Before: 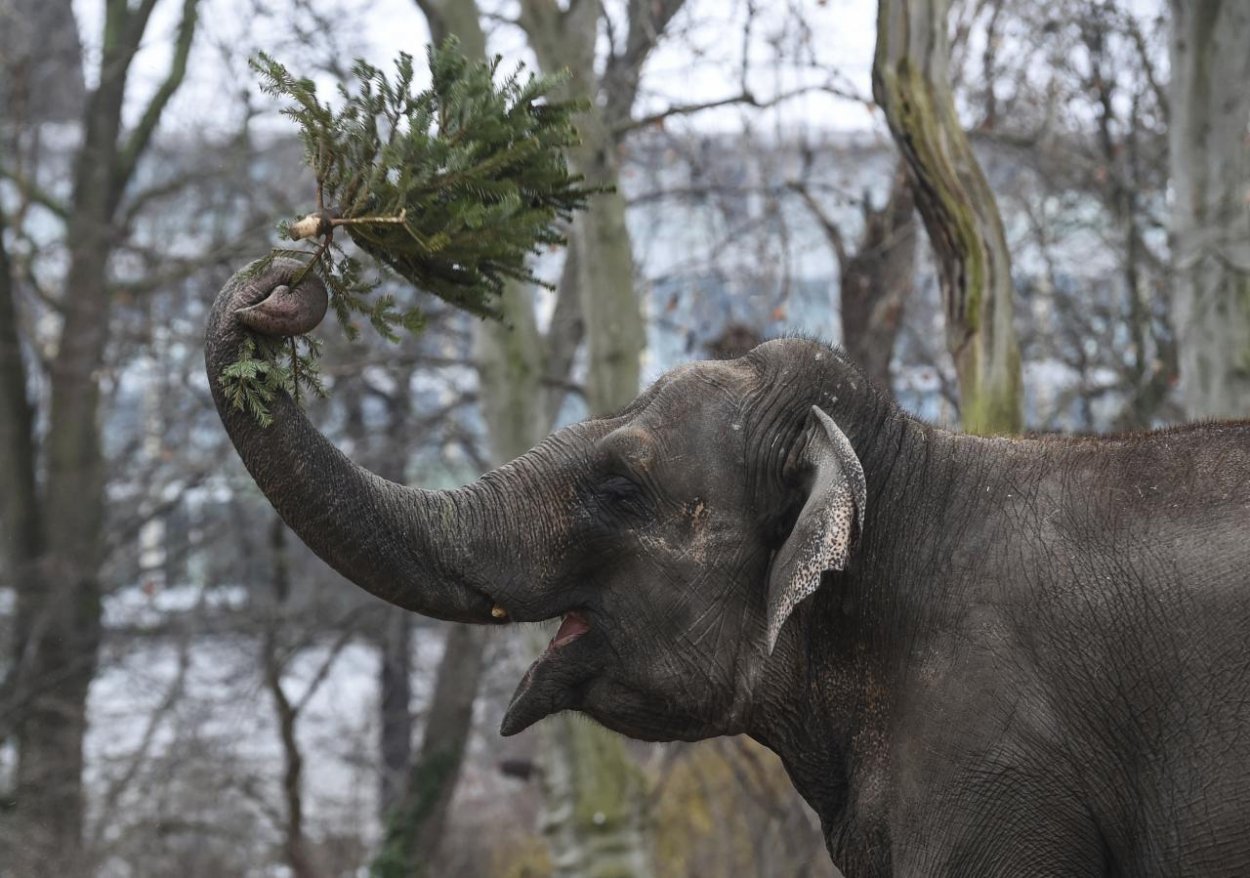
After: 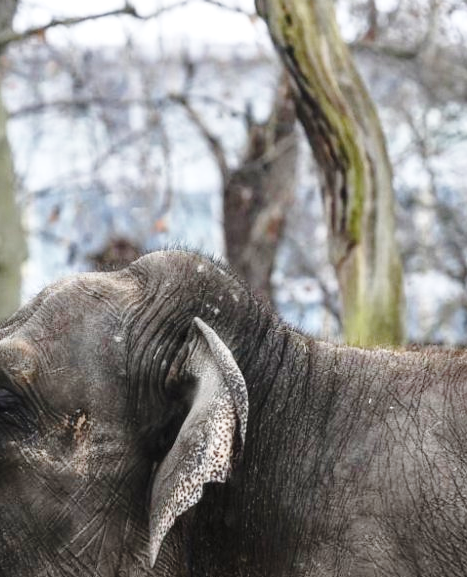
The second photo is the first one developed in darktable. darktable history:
base curve: curves: ch0 [(0, 0) (0.028, 0.03) (0.121, 0.232) (0.46, 0.748) (0.859, 0.968) (1, 1)], preserve colors none
crop and rotate: left 49.476%, top 10.083%, right 13.153%, bottom 24.098%
local contrast: highlights 102%, shadows 98%, detail 120%, midtone range 0.2
